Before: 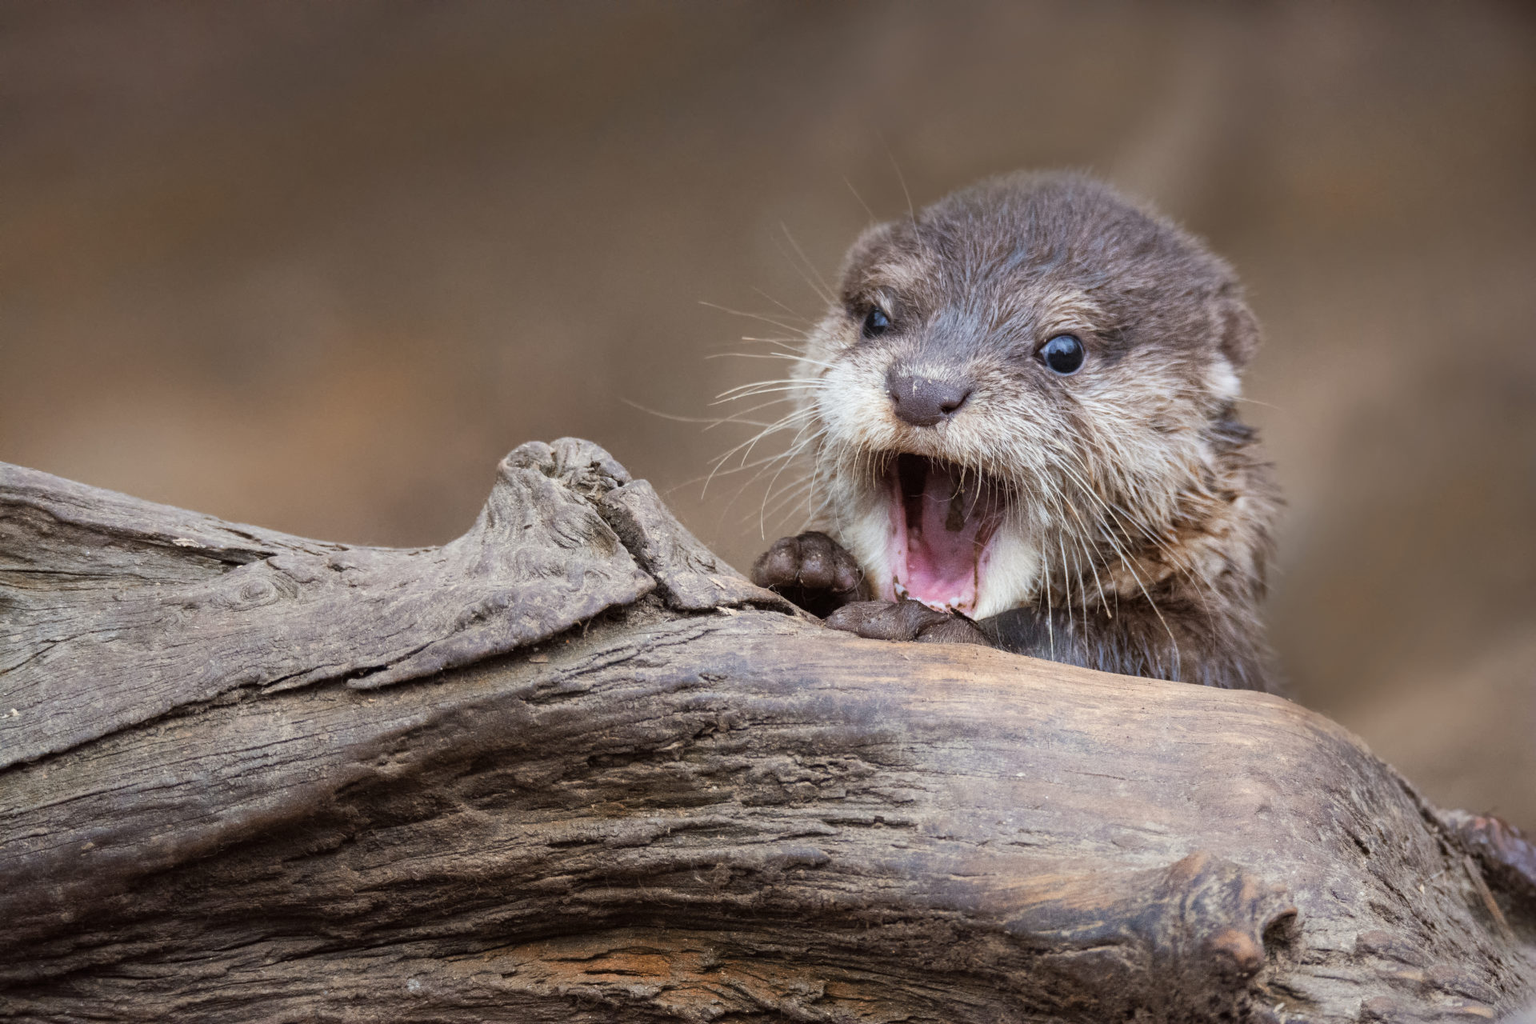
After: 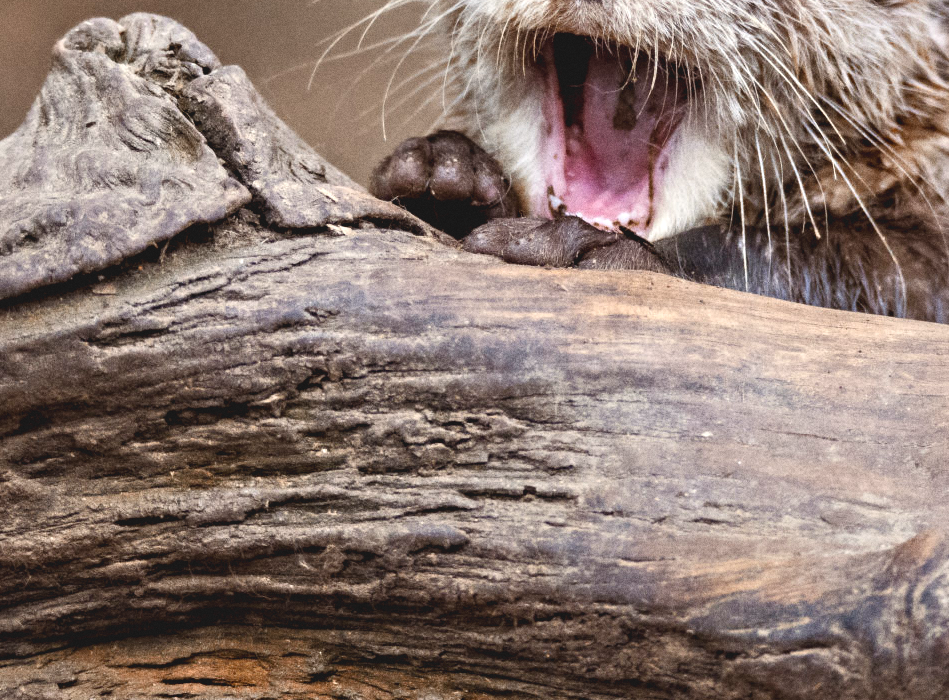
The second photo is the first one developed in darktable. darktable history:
crop: left 29.672%, top 41.786%, right 20.851%, bottom 3.487%
color balance rgb: shadows lift › chroma 1%, shadows lift › hue 28.8°, power › hue 60°, highlights gain › chroma 1%, highlights gain › hue 60°, global offset › luminance 0.25%, perceptual saturation grading › highlights -20%, perceptual saturation grading › shadows 20%, perceptual brilliance grading › highlights 5%, perceptual brilliance grading › shadows -10%, global vibrance 19.67%
grain: on, module defaults
contrast brightness saturation: contrast -0.1, brightness 0.05, saturation 0.08
contrast equalizer: y [[0.511, 0.558, 0.631, 0.632, 0.559, 0.512], [0.5 ×6], [0.507, 0.559, 0.627, 0.644, 0.647, 0.647], [0 ×6], [0 ×6]]
